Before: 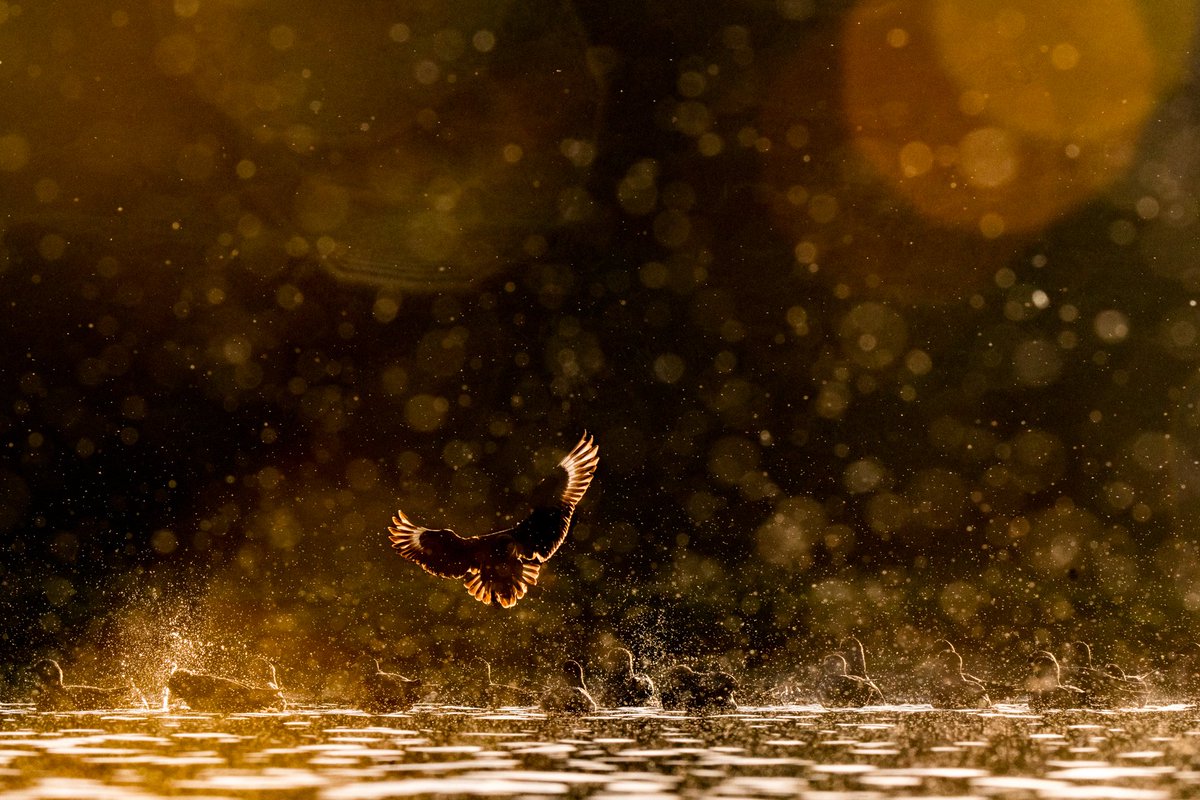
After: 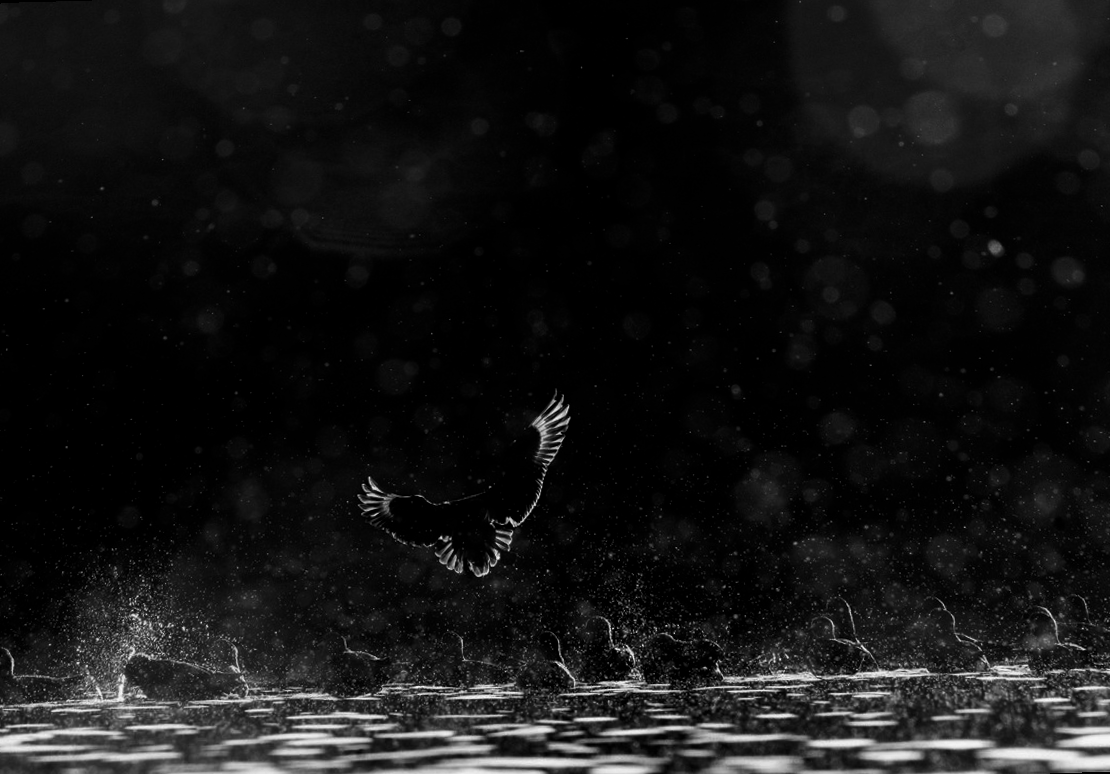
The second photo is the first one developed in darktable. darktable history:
contrast brightness saturation: contrast -0.03, brightness -0.59, saturation -1
color balance rgb: perceptual saturation grading › global saturation 20%, global vibrance 20%
rotate and perspective: rotation -1.68°, lens shift (vertical) -0.146, crop left 0.049, crop right 0.912, crop top 0.032, crop bottom 0.96
